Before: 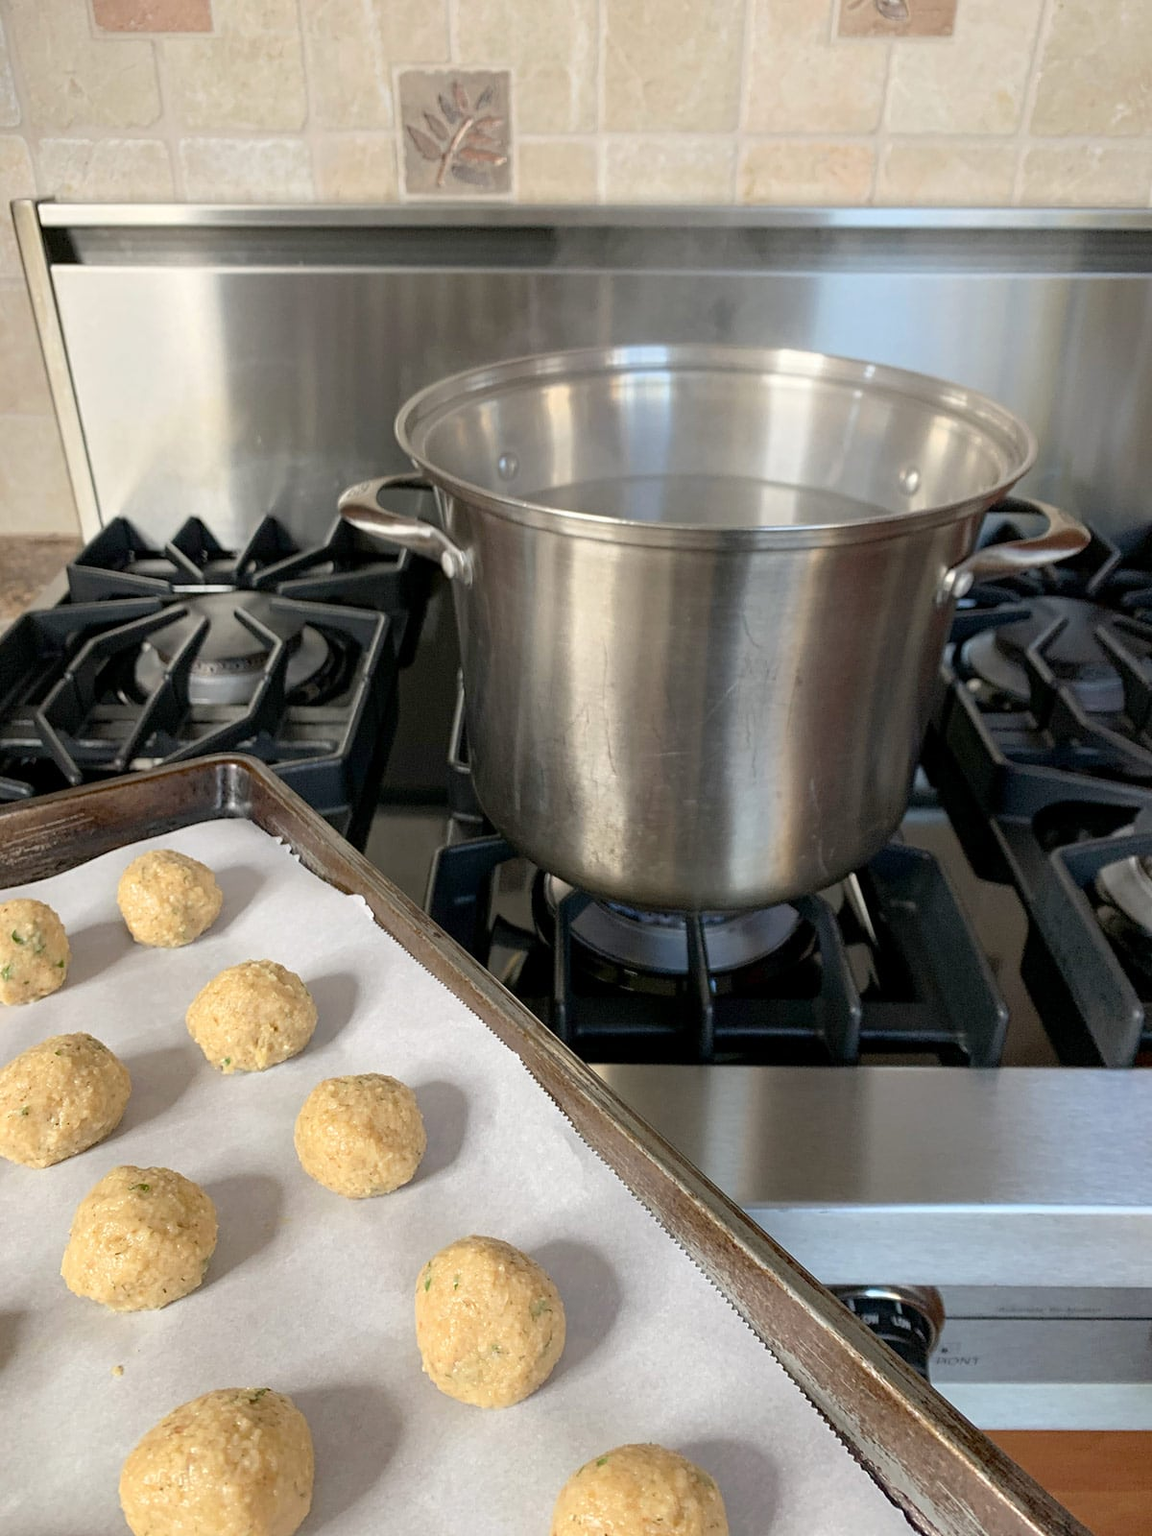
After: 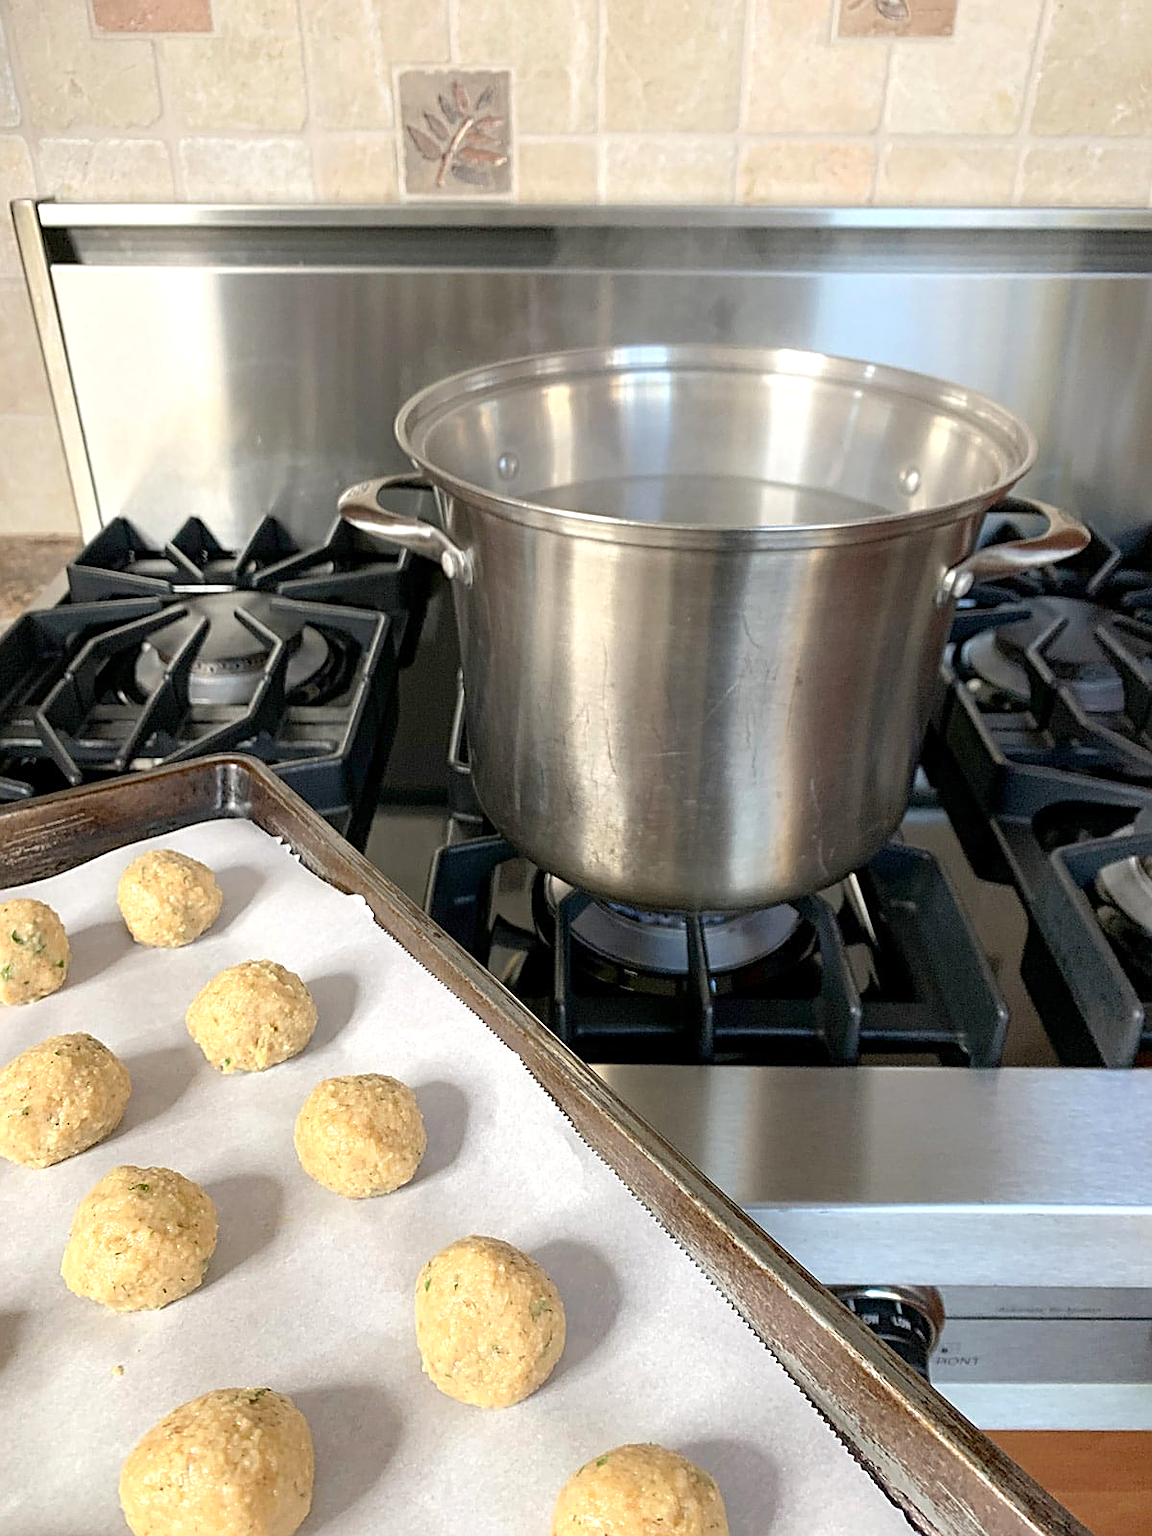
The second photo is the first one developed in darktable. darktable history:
exposure: exposure 0.373 EV, compensate highlight preservation false
sharpen: amount 0.569
